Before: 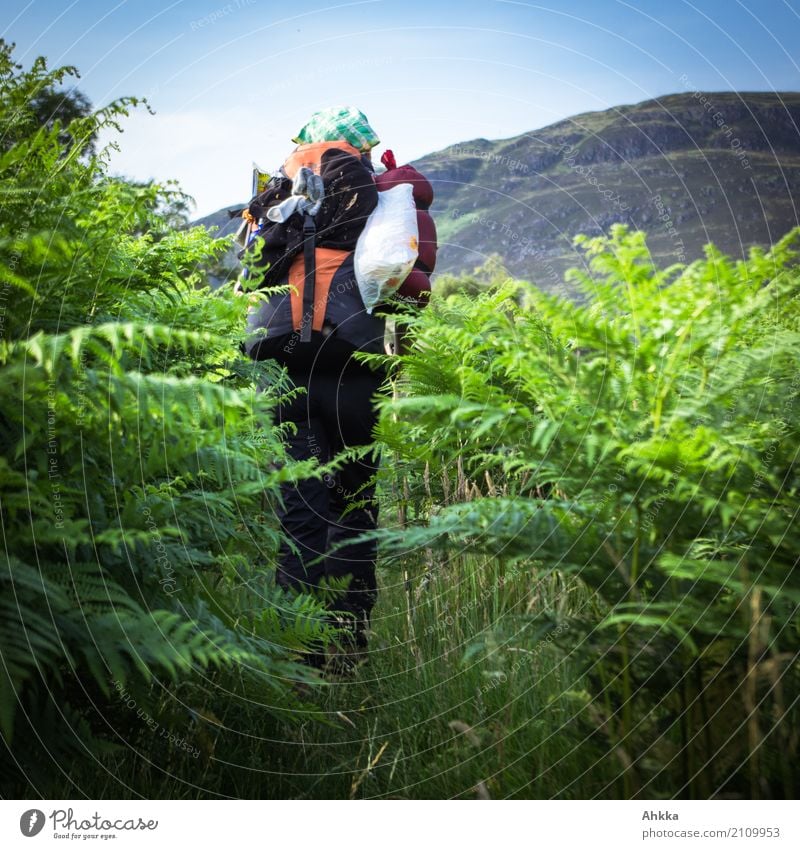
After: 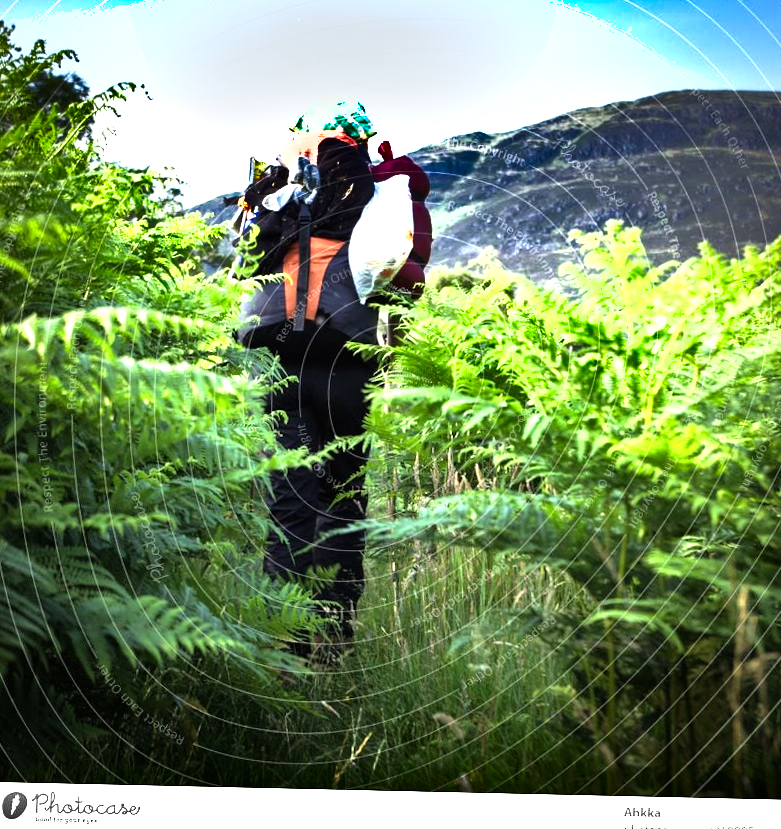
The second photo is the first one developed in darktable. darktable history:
exposure: exposure 0.495 EV, compensate exposure bias true, compensate highlight preservation false
shadows and highlights: radius 100.4, shadows 50.29, highlights -65.92, soften with gaussian
crop and rotate: angle -1.29°
tone equalizer: -8 EV -0.761 EV, -7 EV -0.715 EV, -6 EV -0.589 EV, -5 EV -0.378 EV, -3 EV 0.399 EV, -2 EV 0.6 EV, -1 EV 0.68 EV, +0 EV 0.727 EV
